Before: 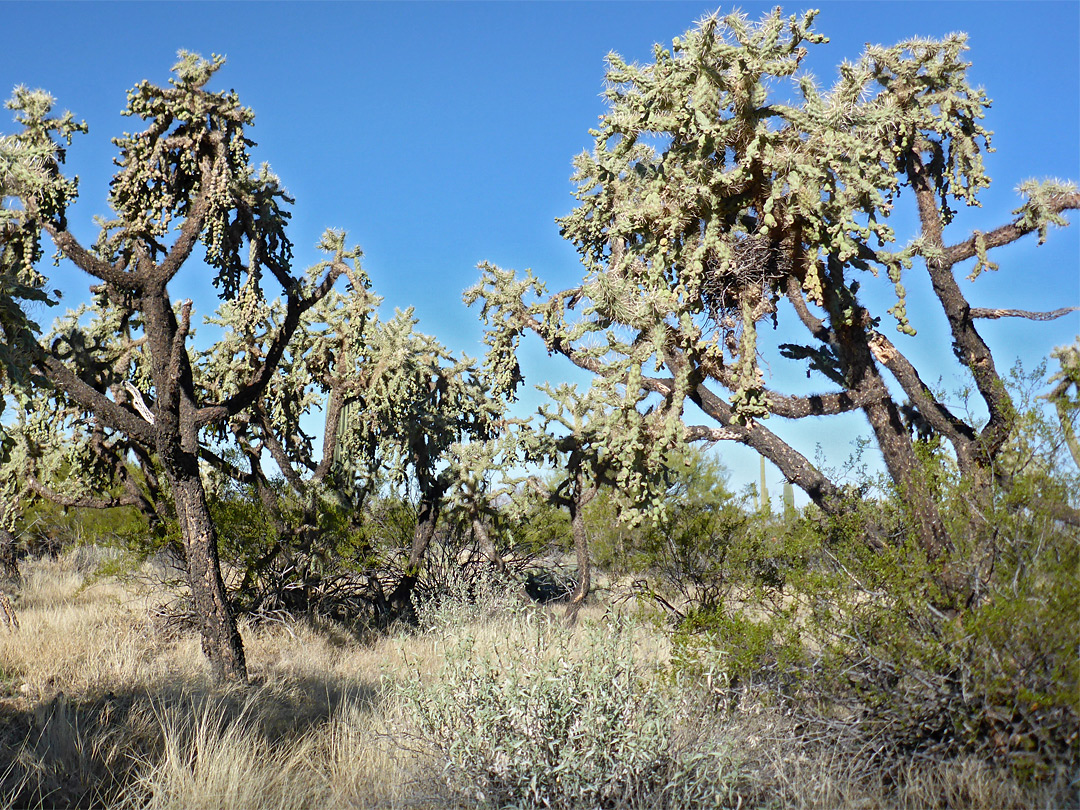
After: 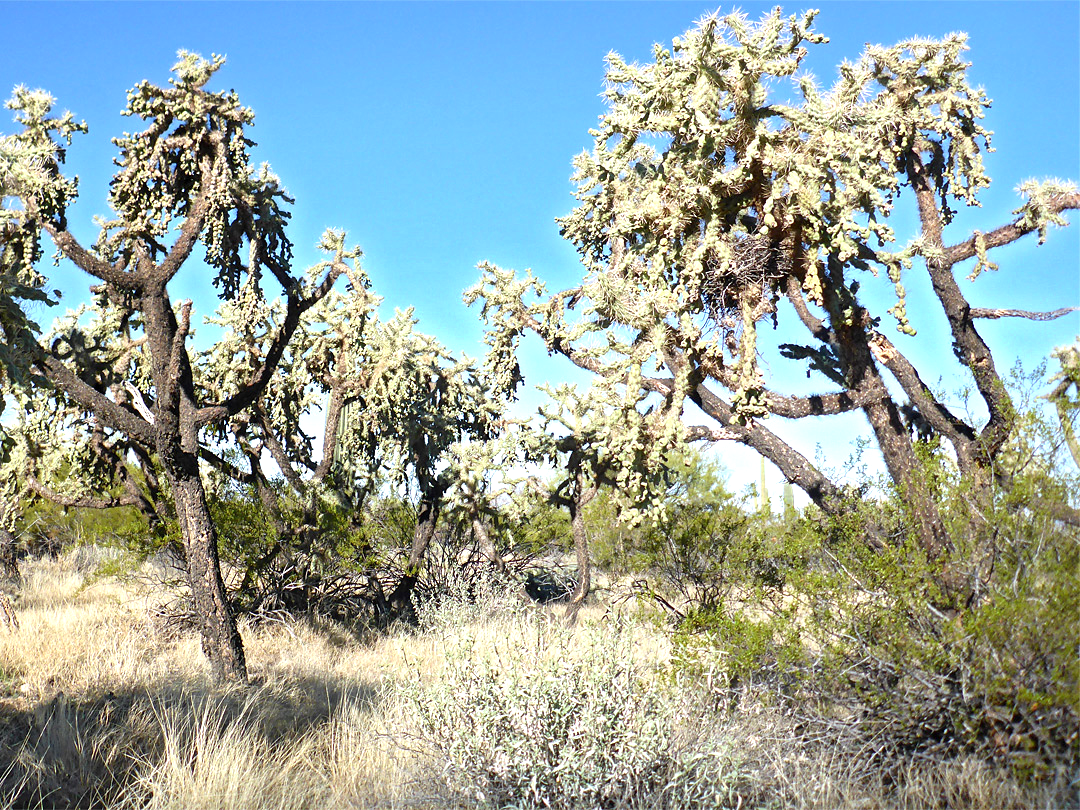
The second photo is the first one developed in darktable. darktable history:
color zones: curves: ch0 [(0.25, 0.5) (0.463, 0.627) (0.484, 0.637) (0.75, 0.5)], mix 26.9%
exposure: exposure 0.761 EV, compensate exposure bias true, compensate highlight preservation false
